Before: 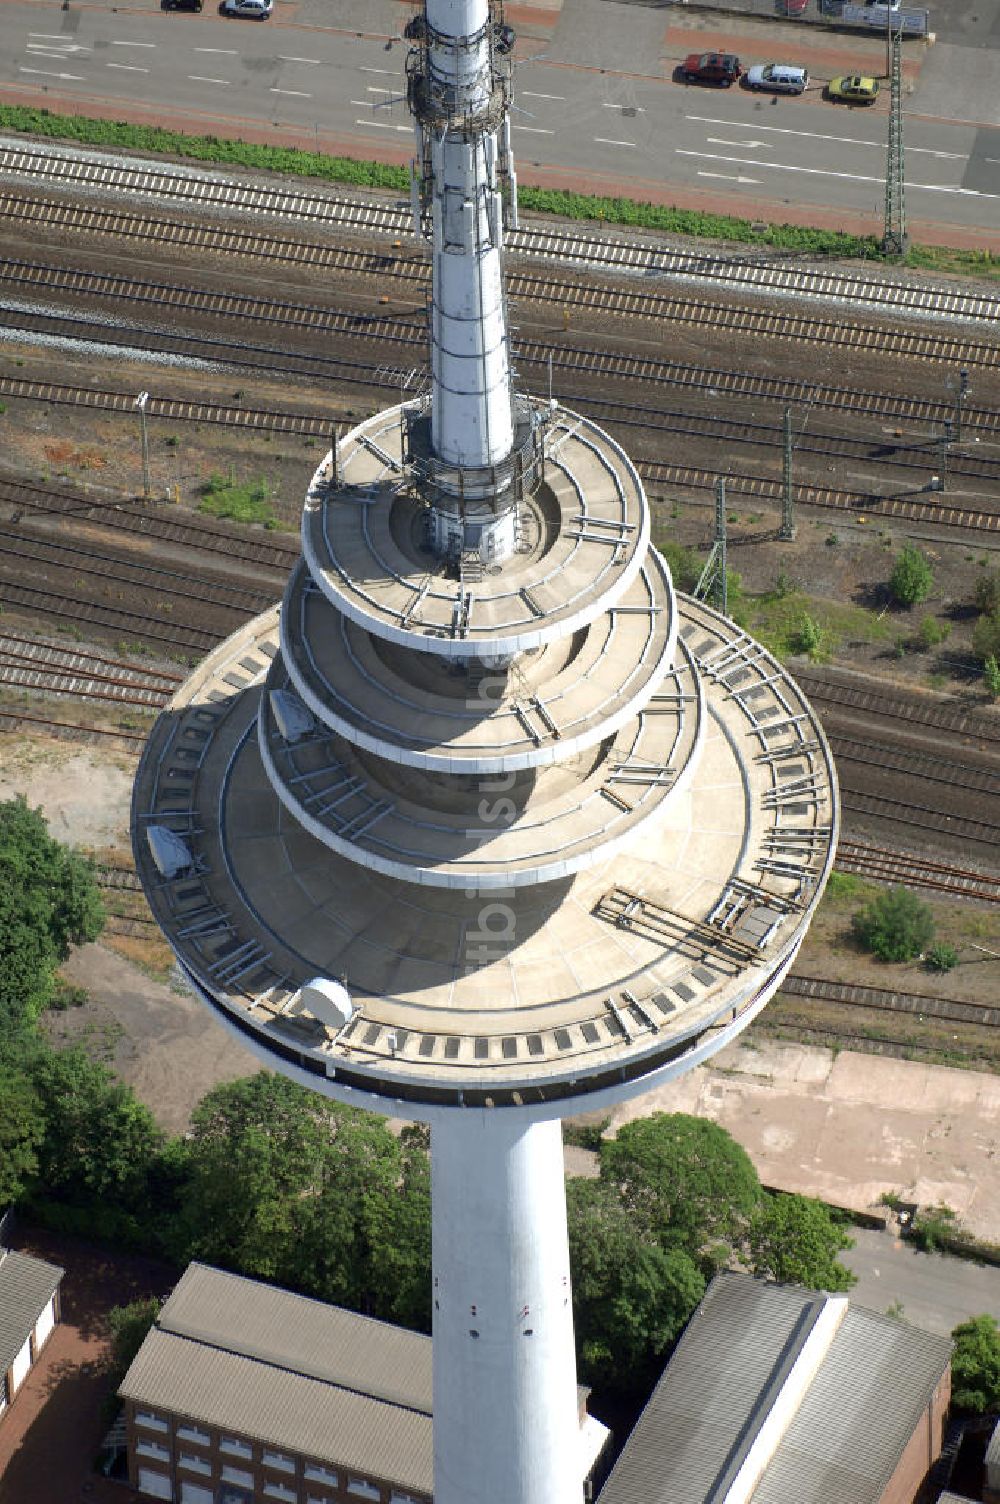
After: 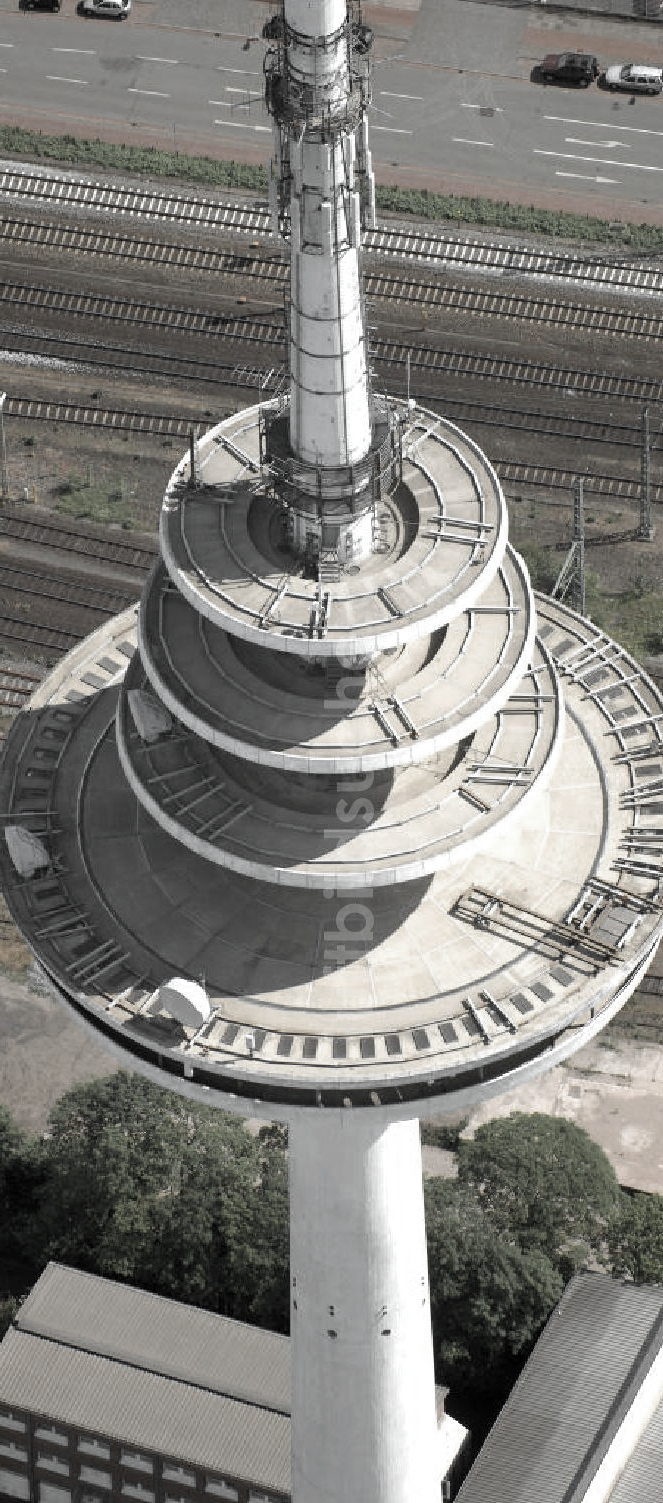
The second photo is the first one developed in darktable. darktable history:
crop and rotate: left 14.295%, right 19.363%
color zones: curves: ch0 [(0, 0.613) (0.01, 0.613) (0.245, 0.448) (0.498, 0.529) (0.642, 0.665) (0.879, 0.777) (0.99, 0.613)]; ch1 [(0, 0.035) (0.121, 0.189) (0.259, 0.197) (0.415, 0.061) (0.589, 0.022) (0.732, 0.022) (0.857, 0.026) (0.991, 0.053)]
